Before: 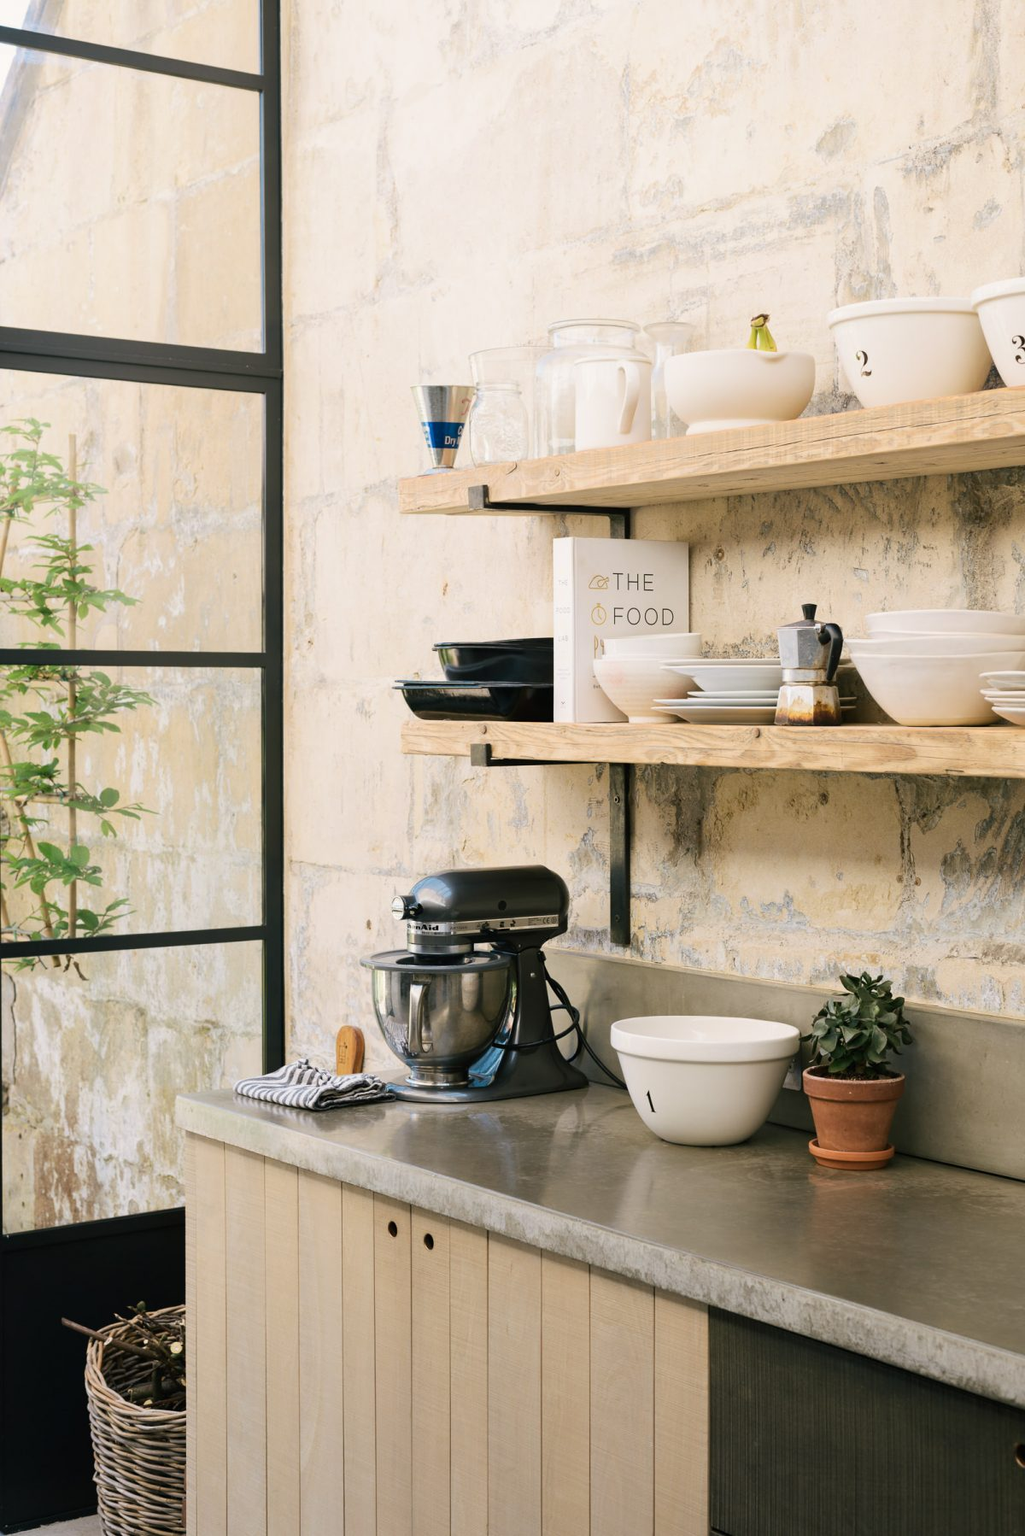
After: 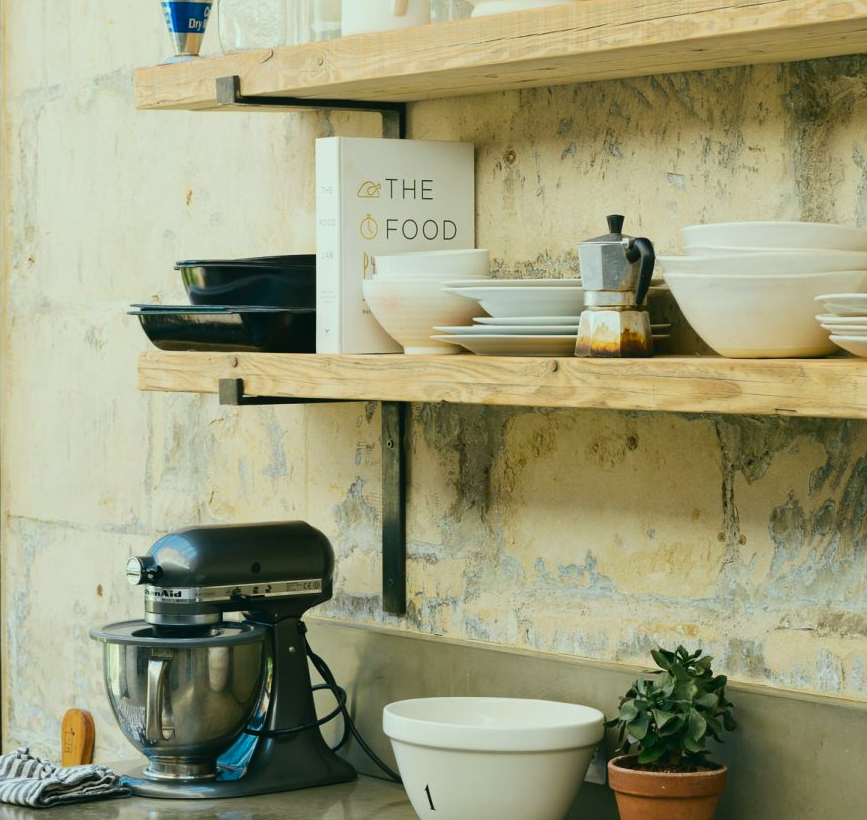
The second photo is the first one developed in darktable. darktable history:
crop and rotate: left 27.668%, top 27.433%, bottom 26.949%
contrast brightness saturation: contrast -0.075, brightness -0.043, saturation -0.106
color correction: highlights a* -7.47, highlights b* 1.29, shadows a* -3.25, saturation 1.38
